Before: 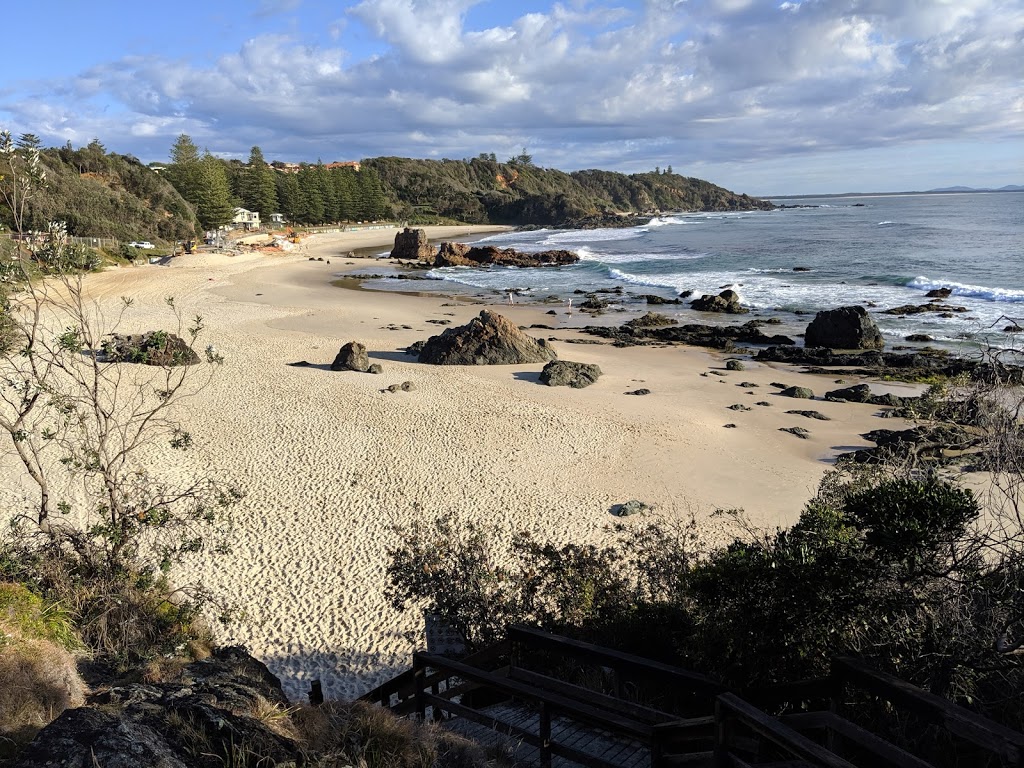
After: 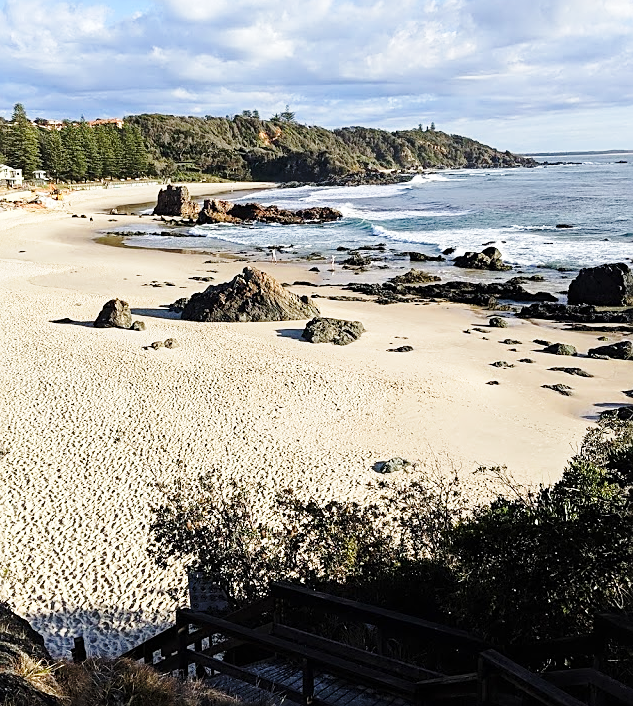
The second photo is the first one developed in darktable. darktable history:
sharpen: on, module defaults
crop and rotate: left 23.226%, top 5.627%, right 14.917%, bottom 2.349%
base curve: curves: ch0 [(0, 0) (0.028, 0.03) (0.121, 0.232) (0.46, 0.748) (0.859, 0.968) (1, 1)], preserve colors none
